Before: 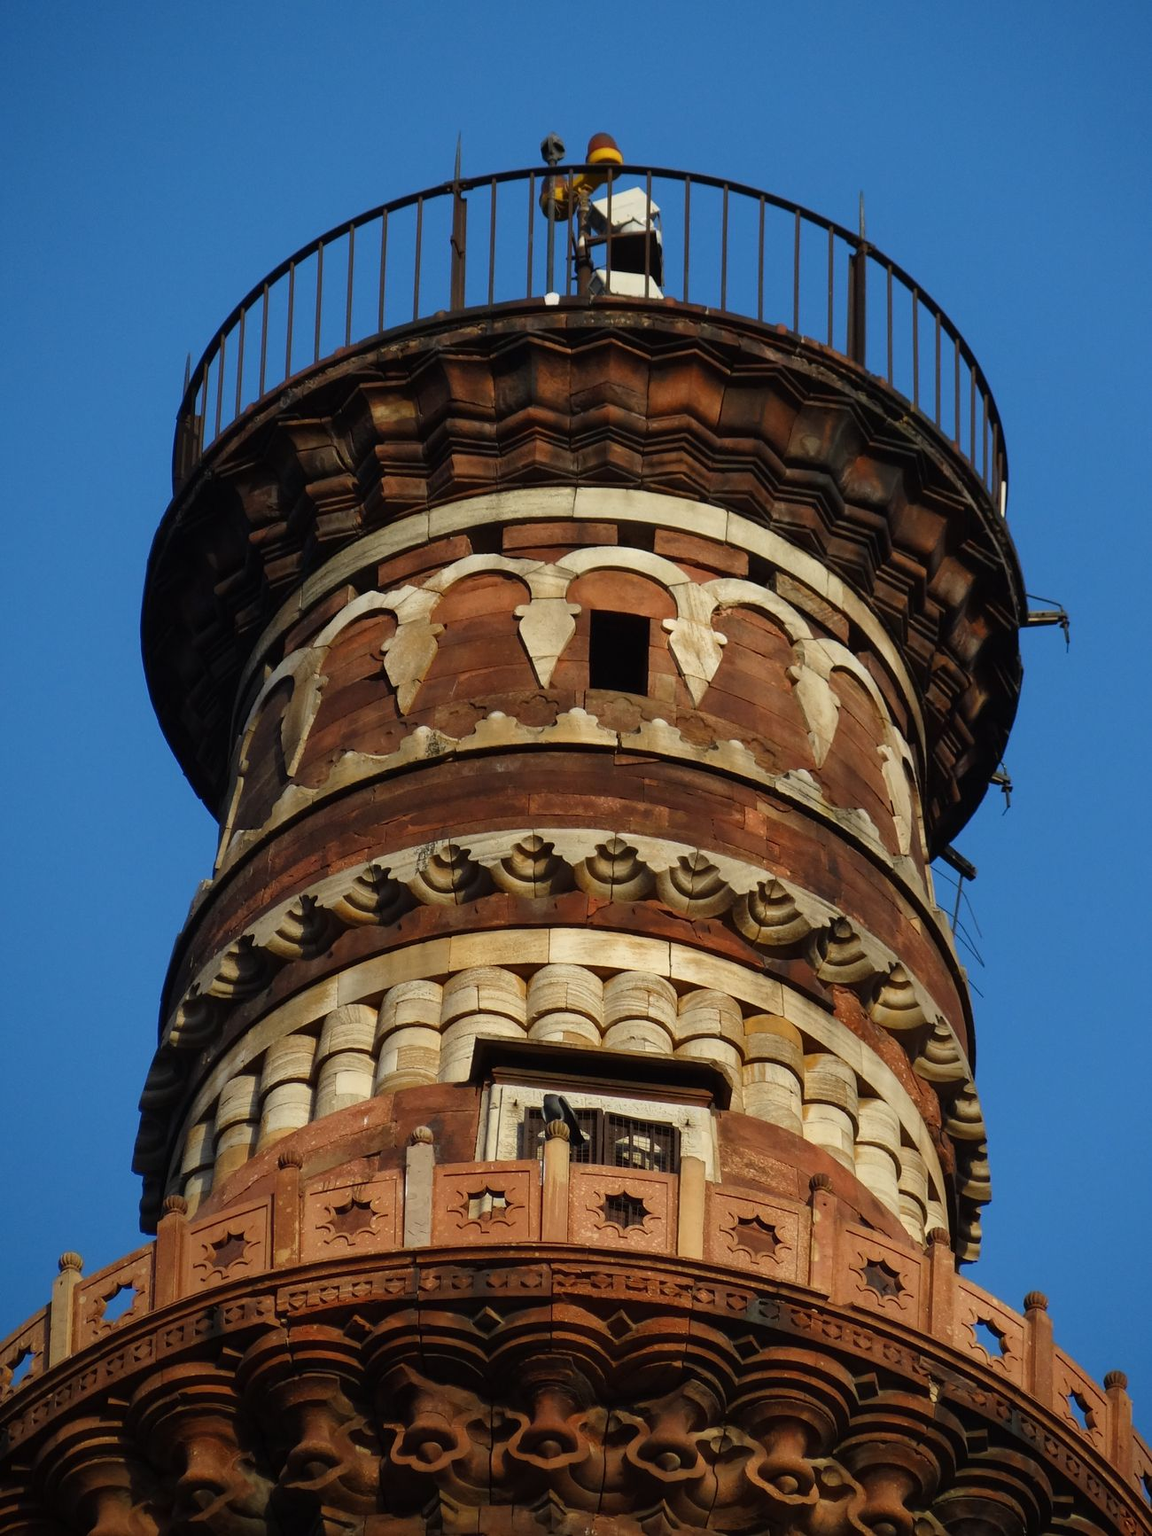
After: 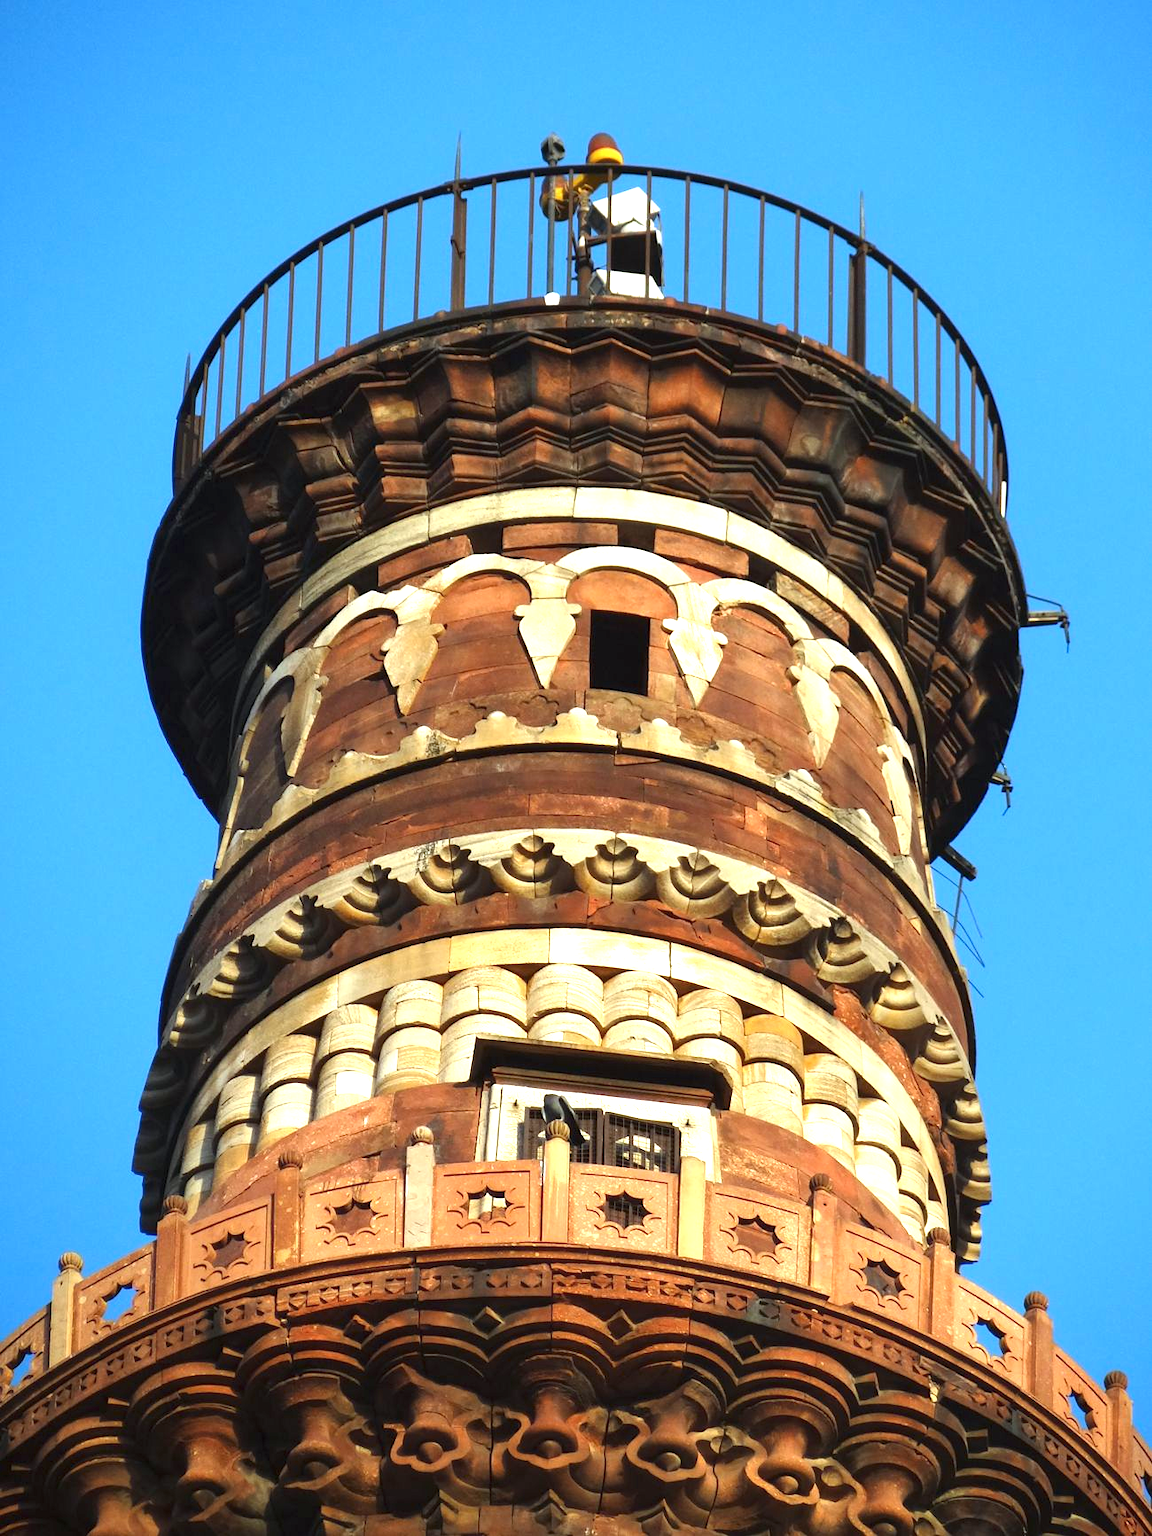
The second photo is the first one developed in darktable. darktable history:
color calibration: illuminant Planckian (black body), x 0.353, y 0.351, temperature 4780.83 K
exposure: black level correction 0, exposure 1.513 EV, compensate highlight preservation false
